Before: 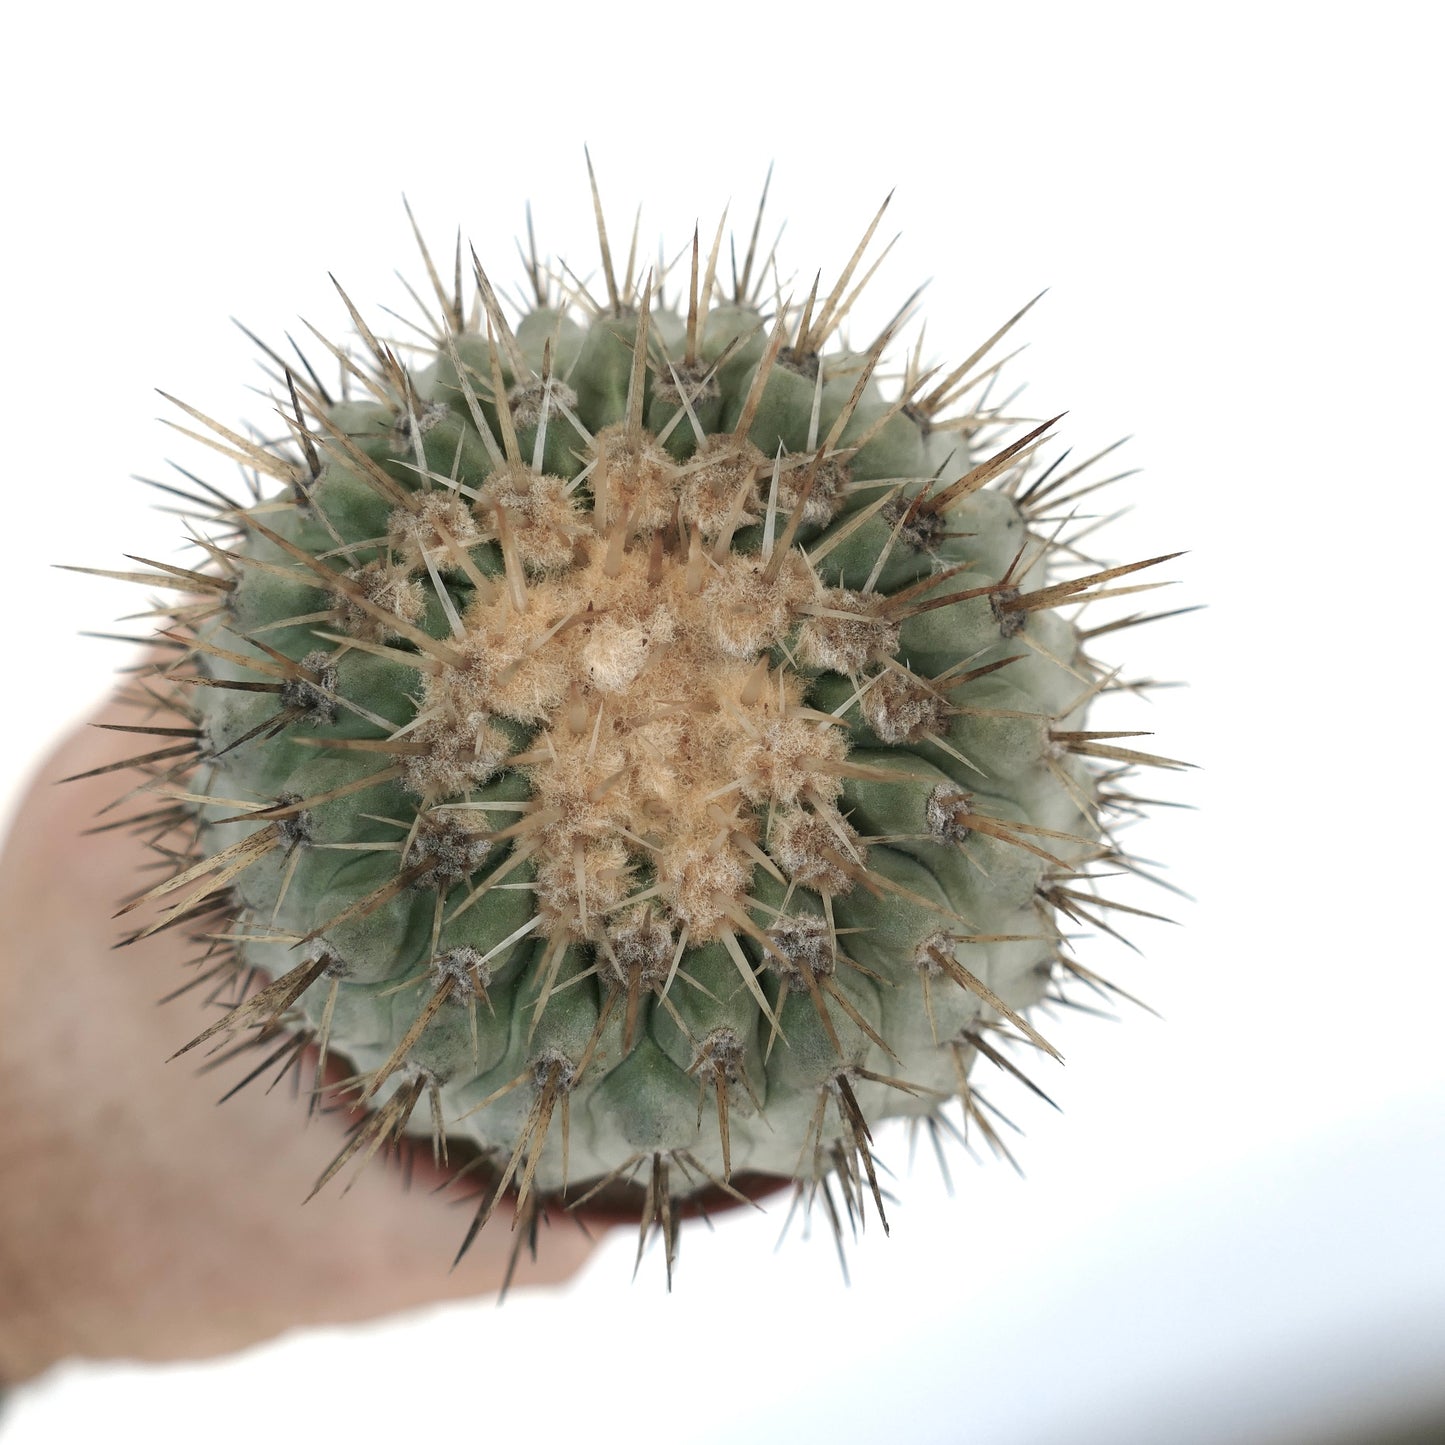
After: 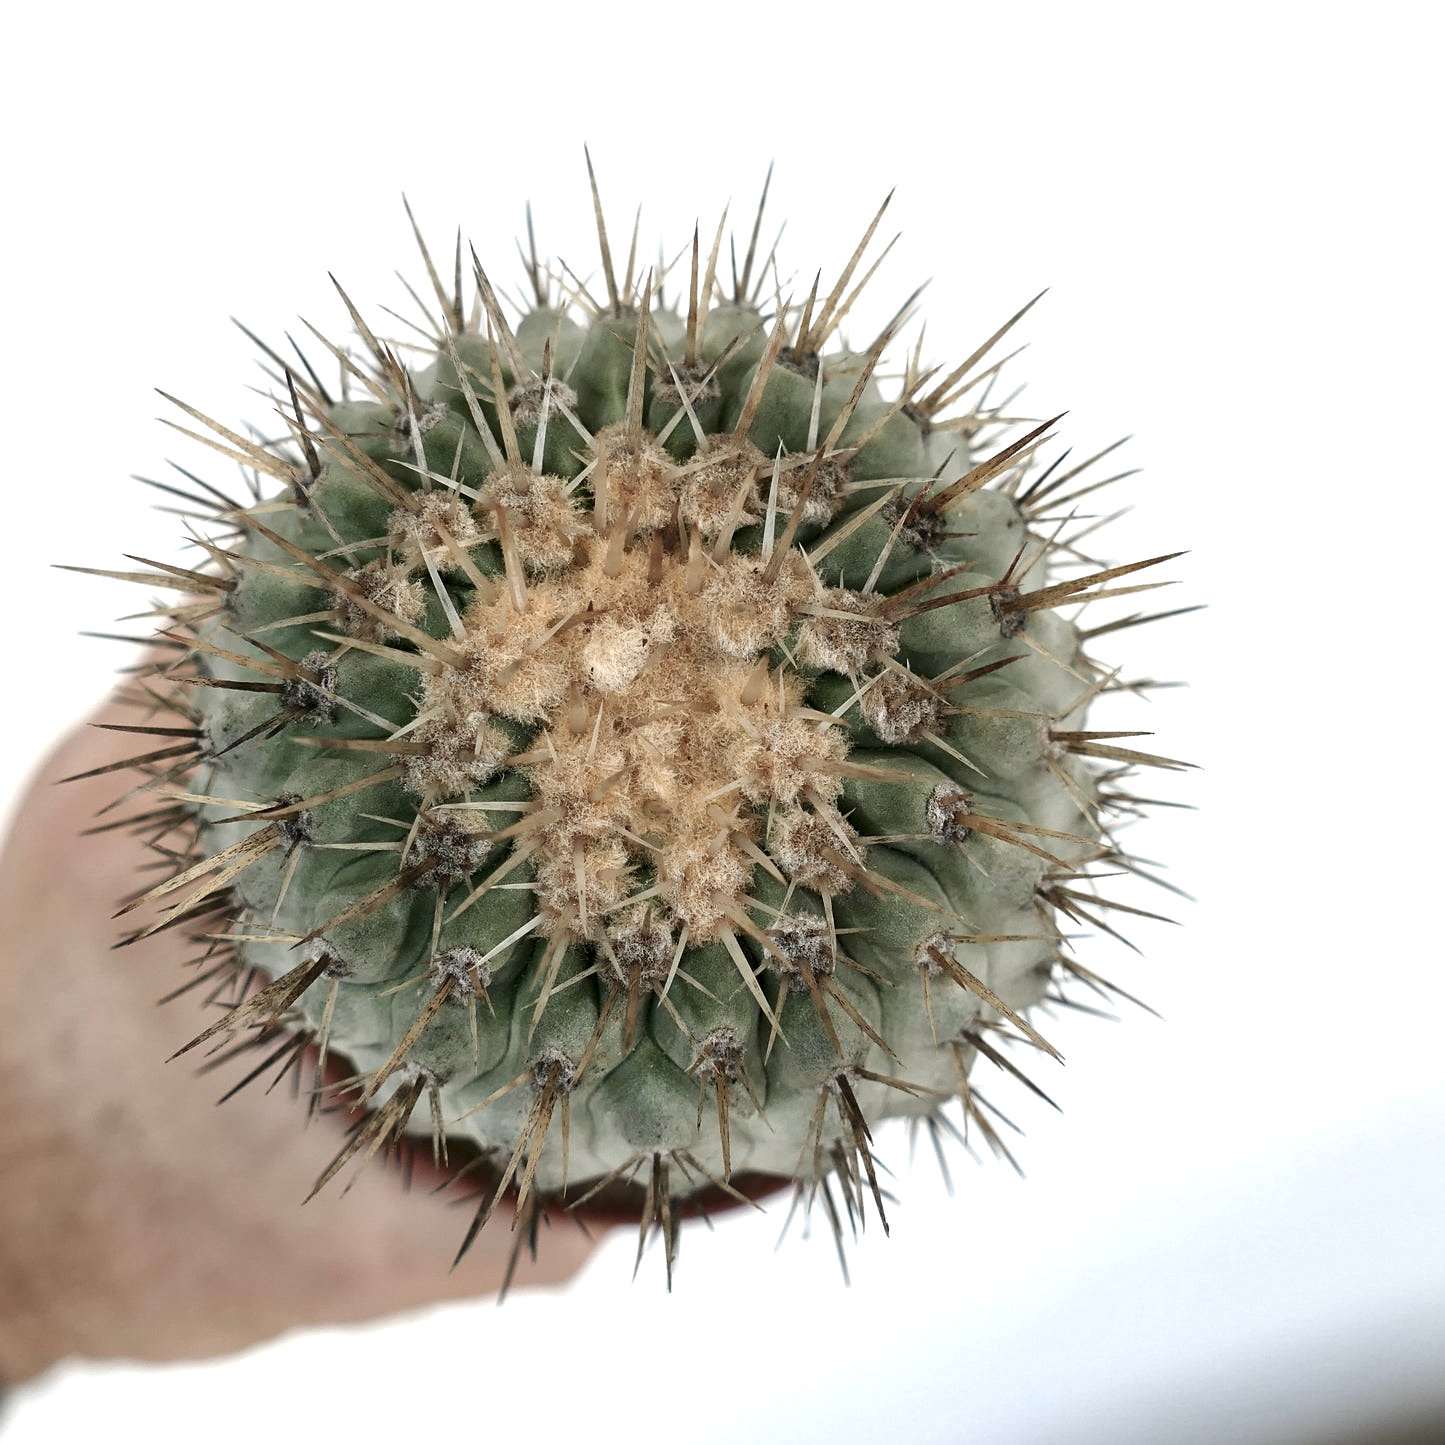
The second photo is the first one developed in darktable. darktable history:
sharpen: amount 0.2
local contrast: mode bilateral grid, contrast 25, coarseness 60, detail 151%, midtone range 0.2
